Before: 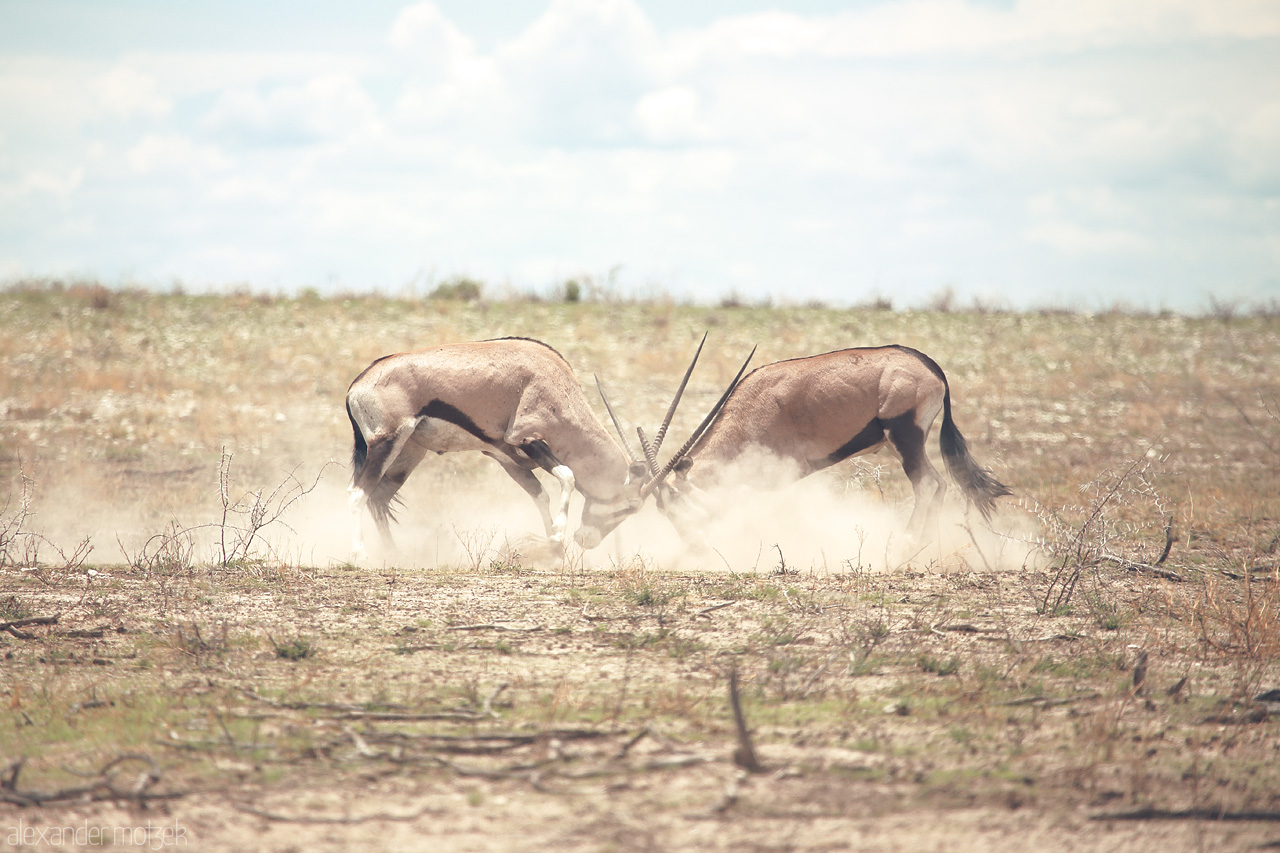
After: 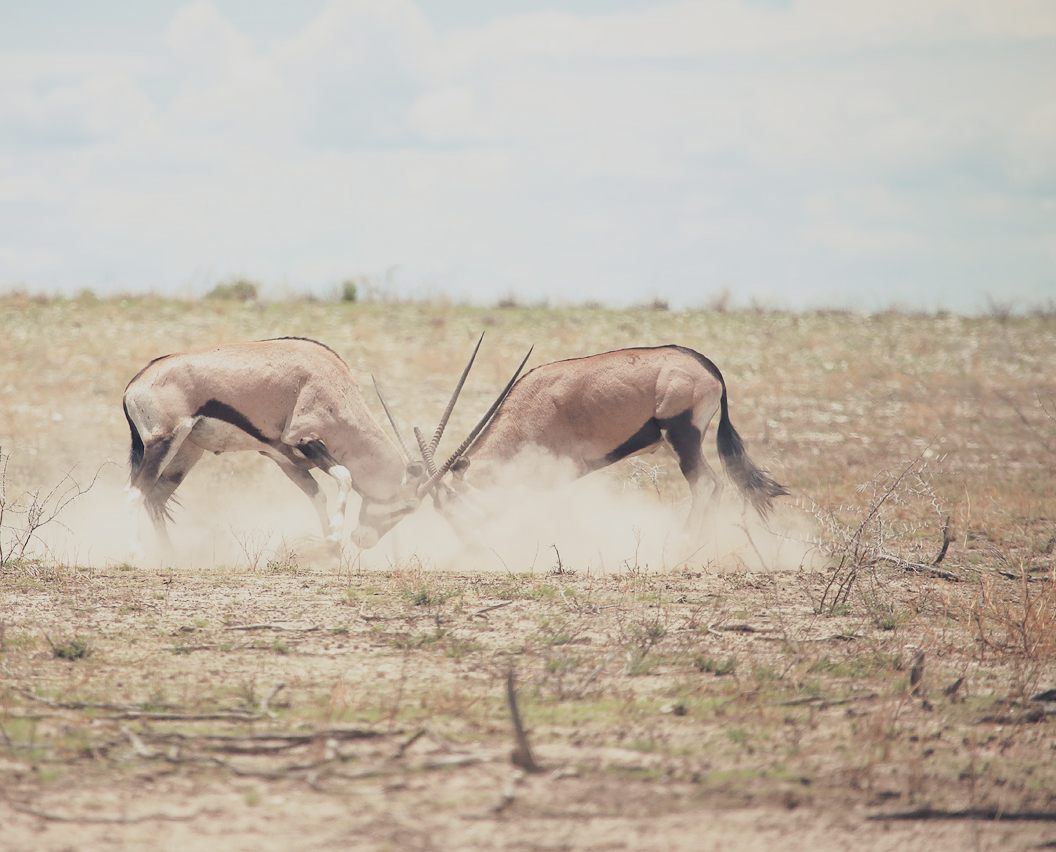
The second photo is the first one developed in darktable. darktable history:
crop: left 17.426%, bottom 0.022%
levels: levels [0.016, 0.492, 0.969]
filmic rgb: black relative exposure -16 EV, white relative exposure 6.91 EV, hardness 4.67
